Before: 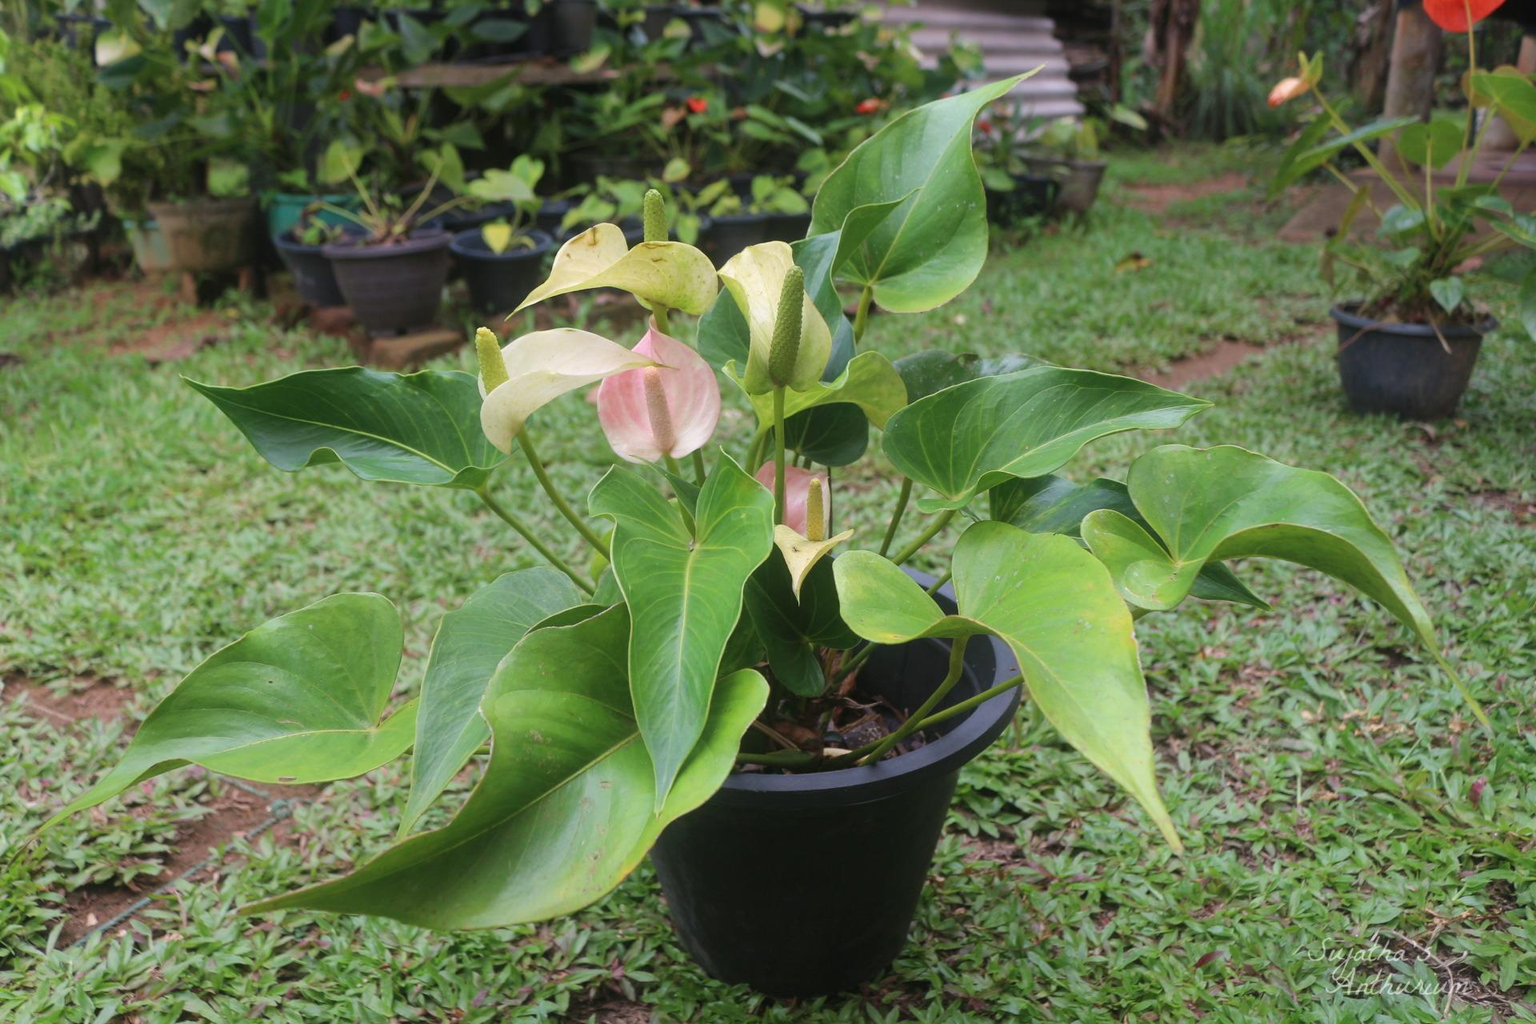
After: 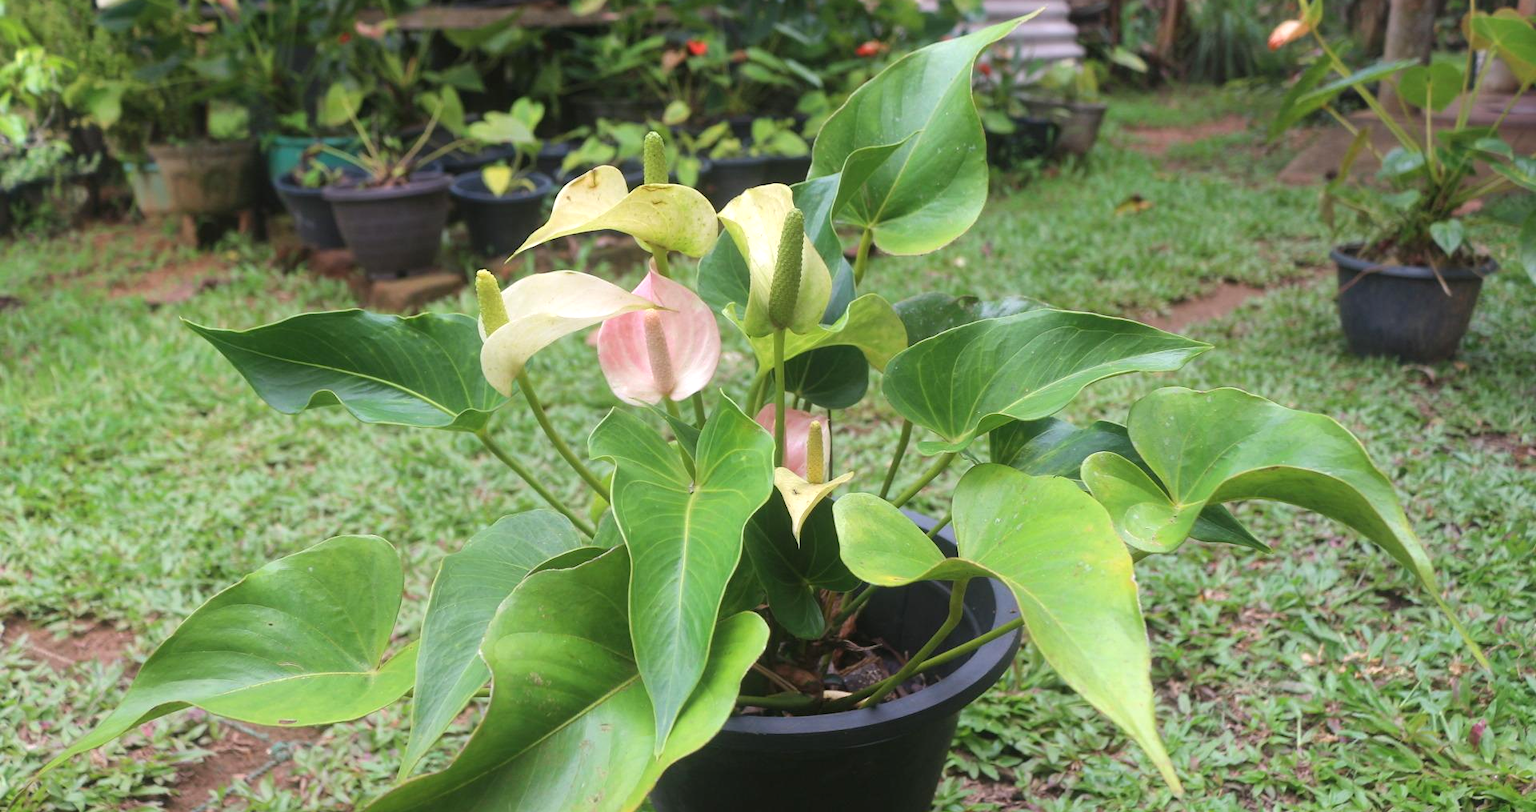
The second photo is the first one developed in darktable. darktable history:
exposure: exposure 0.371 EV, compensate highlight preservation false
crop and rotate: top 5.662%, bottom 14.997%
